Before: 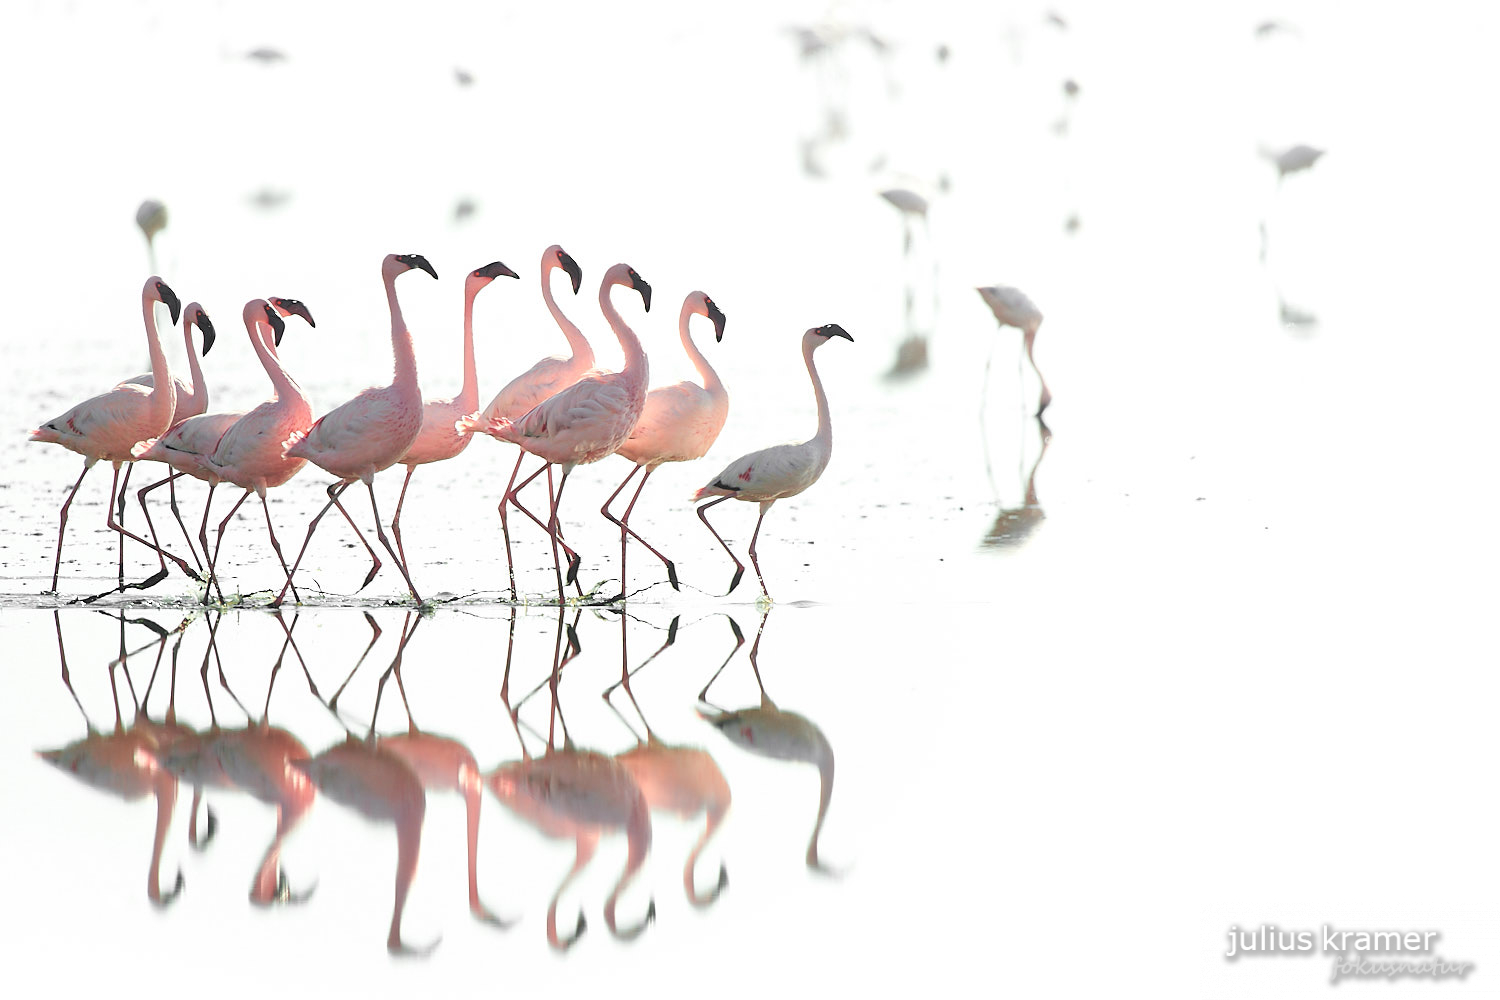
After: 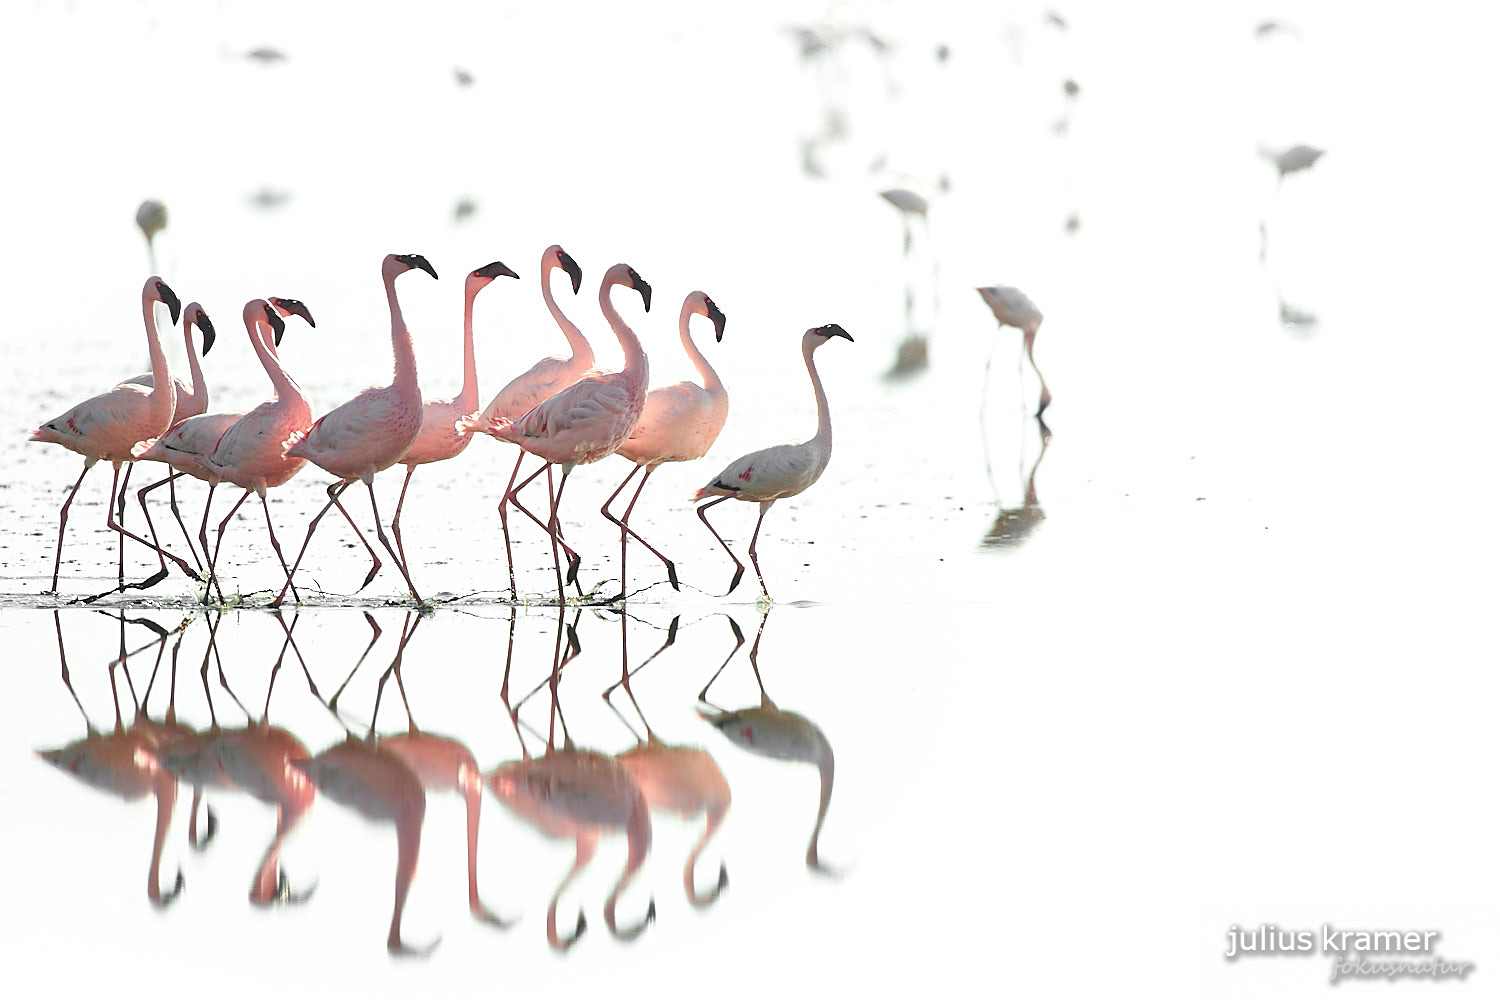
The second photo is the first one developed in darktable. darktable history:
shadows and highlights: shadows 20.55, highlights -20.99, soften with gaussian
sharpen: amount 0.2
